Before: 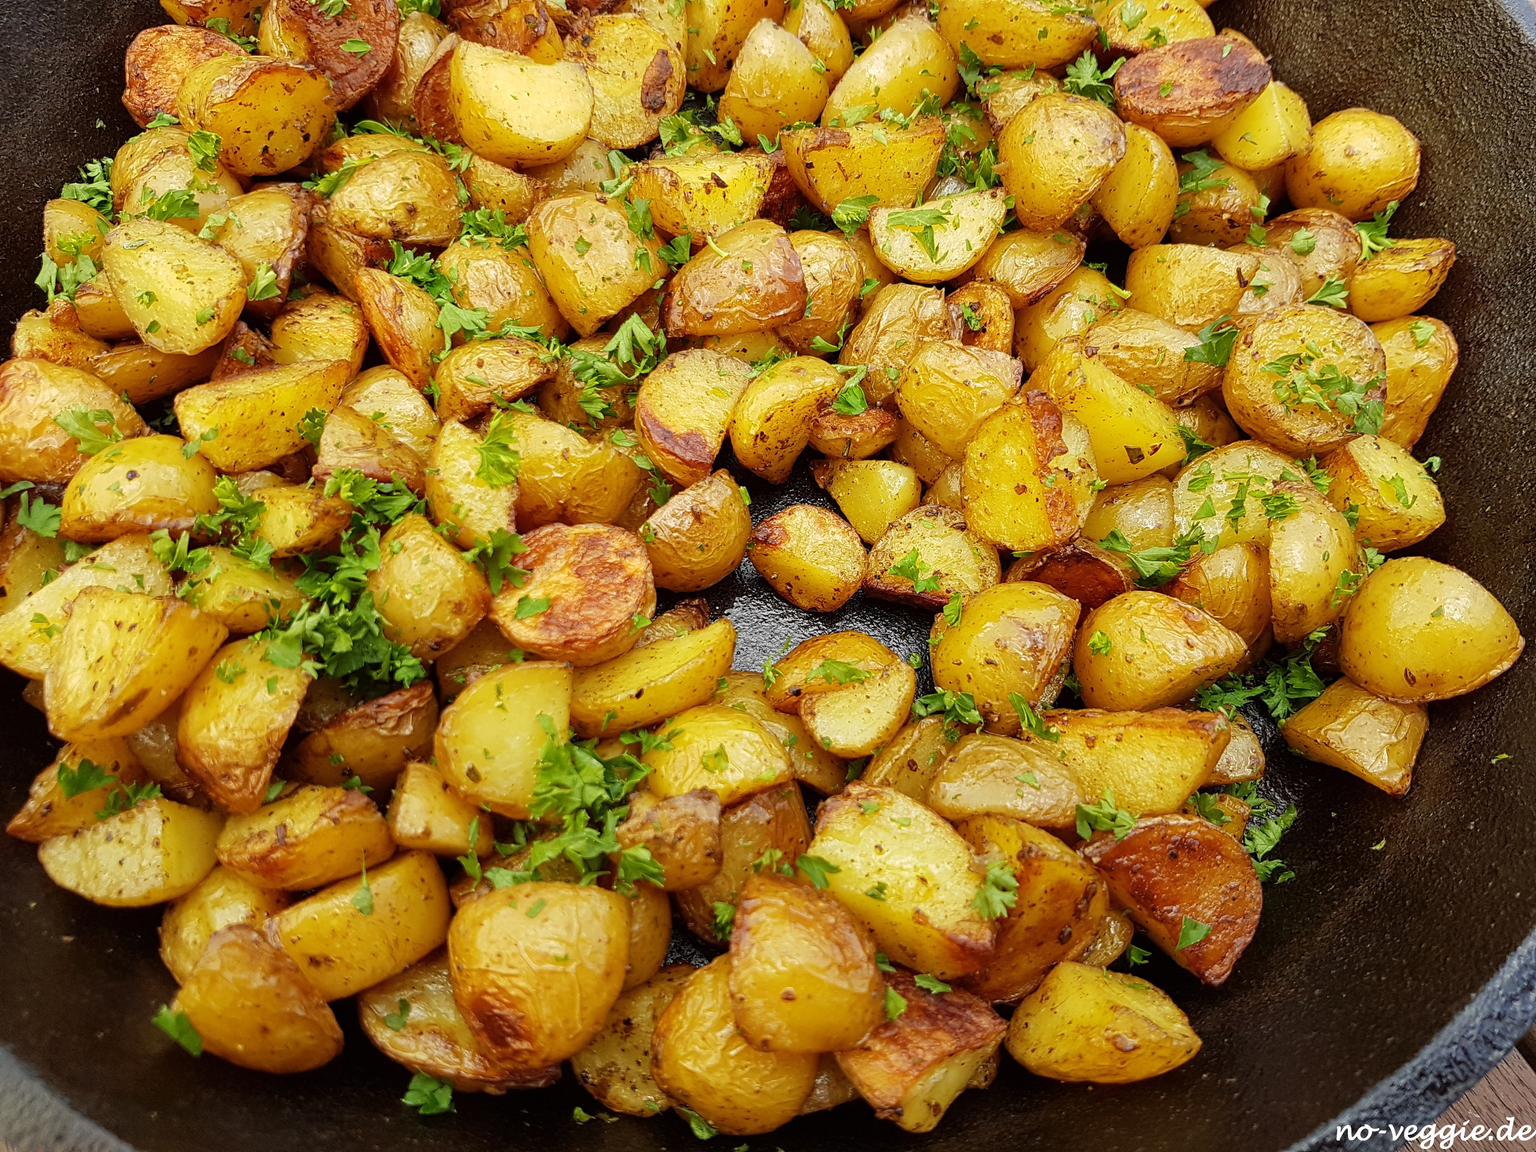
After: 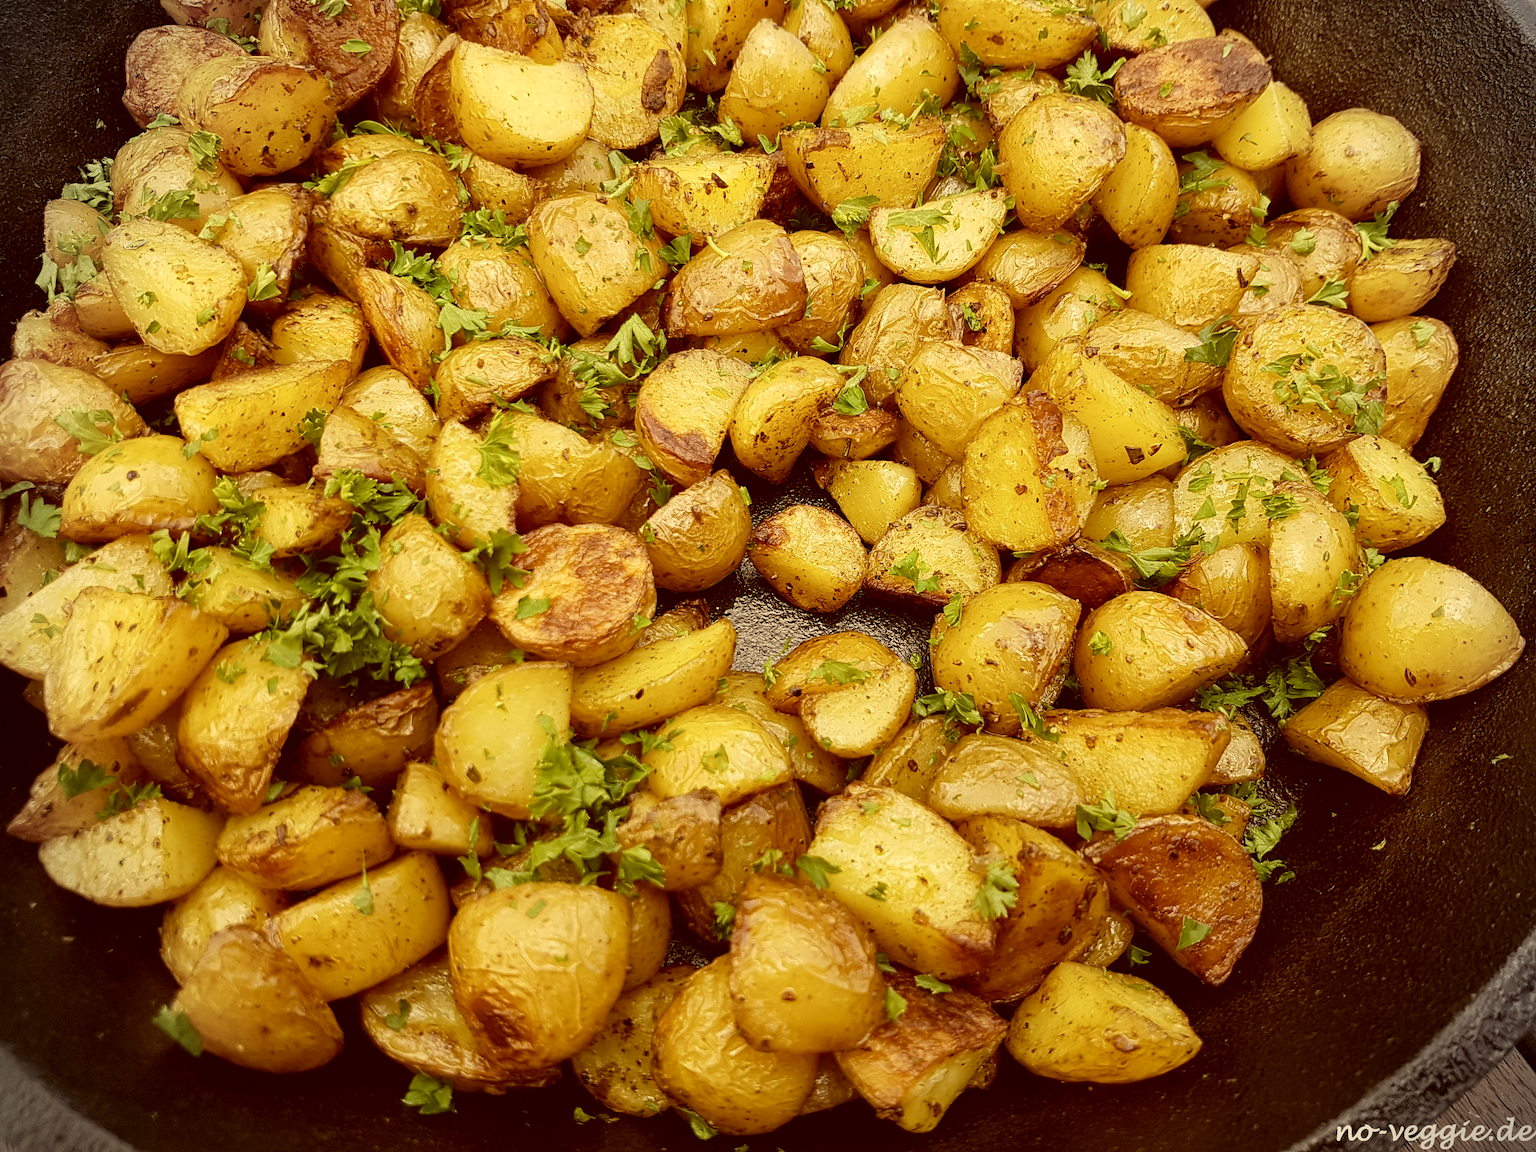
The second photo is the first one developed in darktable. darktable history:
contrast brightness saturation: contrast 0.103, saturation -0.353
color correction: highlights a* 1.25, highlights b* 24.64, shadows a* 16.34, shadows b* 24.49
vignetting: dithering 8-bit output
levels: black 0.098%
